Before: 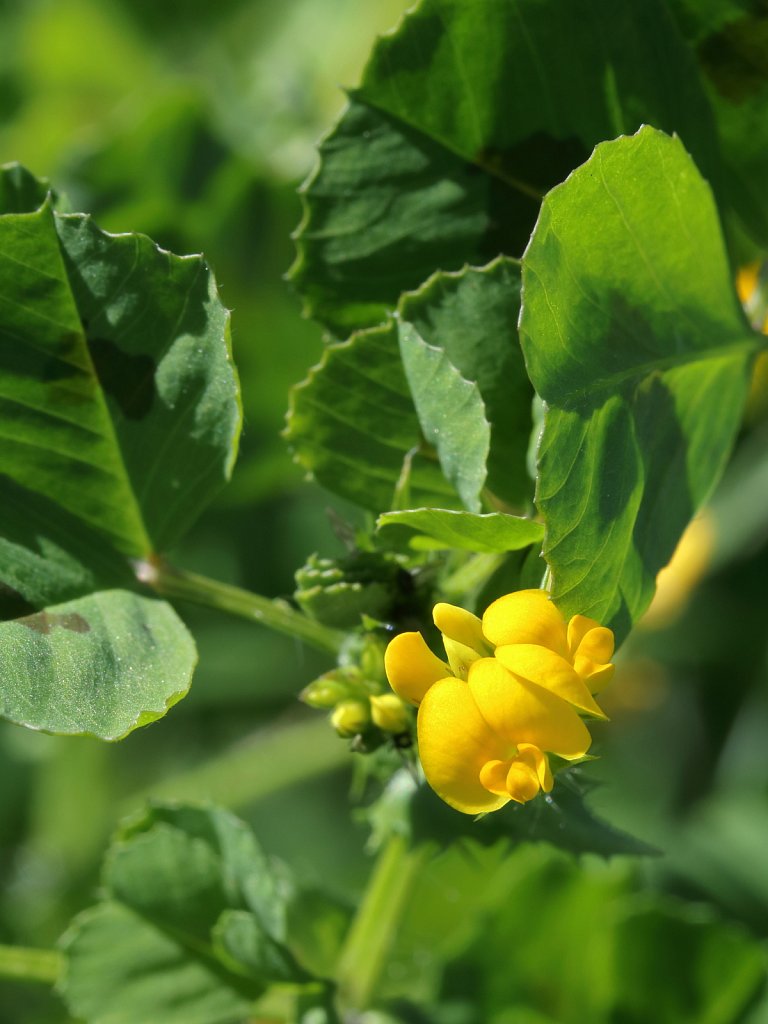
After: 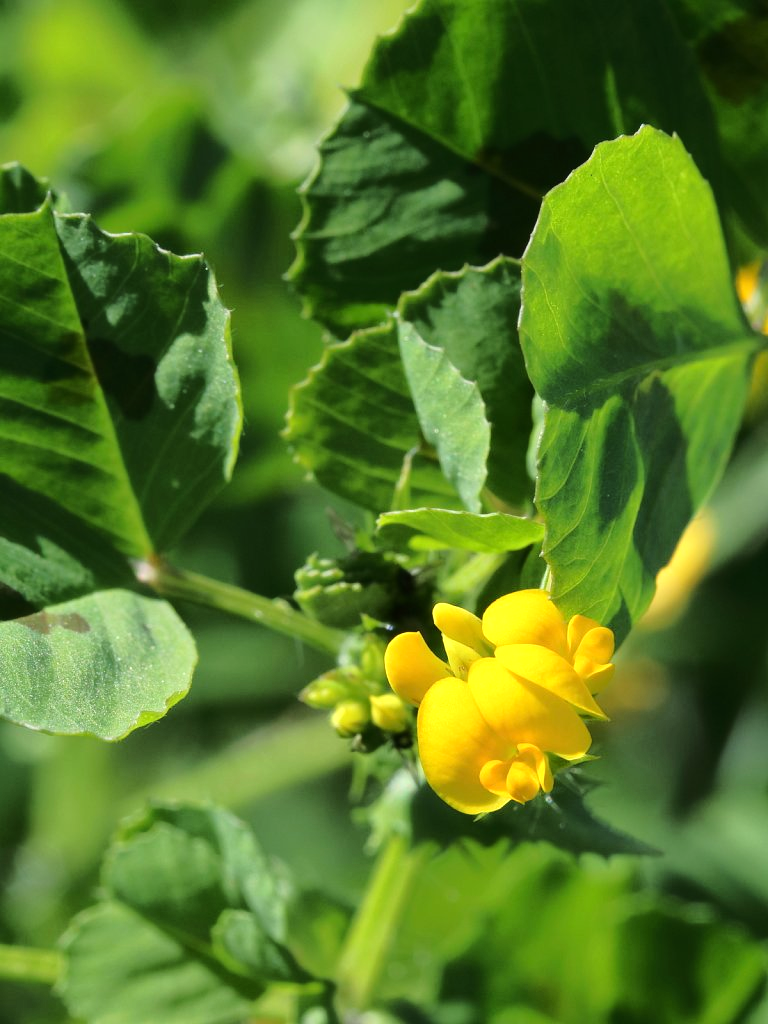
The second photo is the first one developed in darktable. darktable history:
tone curve: curves: ch0 [(0, 0) (0.168, 0.142) (0.359, 0.44) (0.469, 0.544) (0.634, 0.722) (0.858, 0.903) (1, 0.968)]; ch1 [(0, 0) (0.437, 0.453) (0.472, 0.47) (0.502, 0.502) (0.54, 0.534) (0.57, 0.592) (0.618, 0.66) (0.699, 0.749) (0.859, 0.919) (1, 1)]; ch2 [(0, 0) (0.33, 0.301) (0.421, 0.443) (0.476, 0.498) (0.505, 0.503) (0.547, 0.557) (0.586, 0.634) (0.608, 0.676) (1, 1)]
